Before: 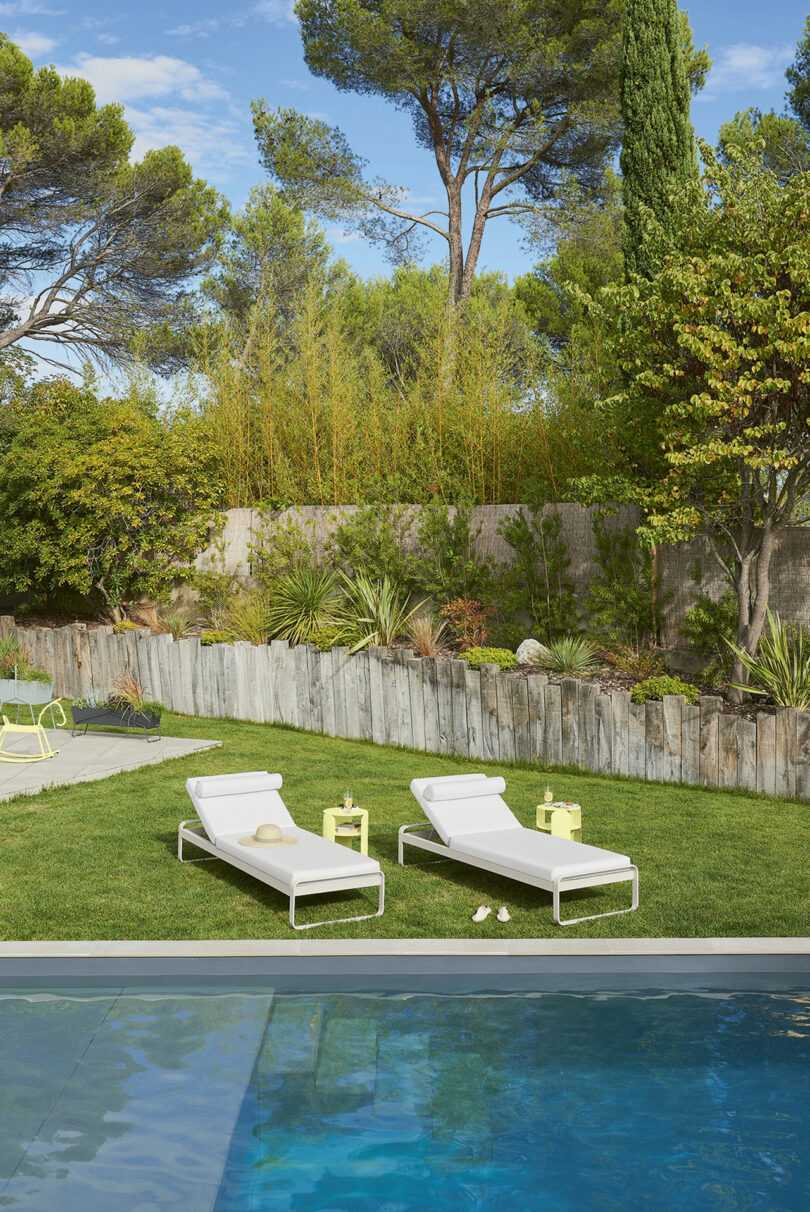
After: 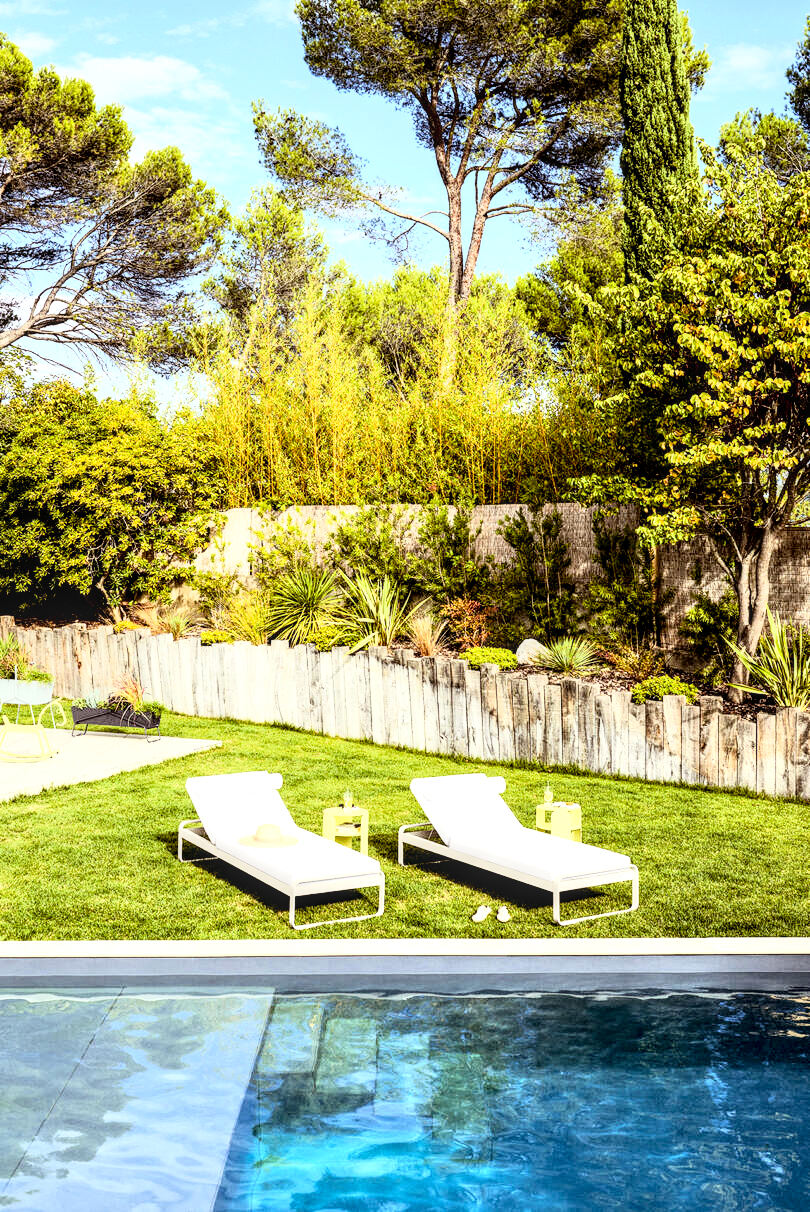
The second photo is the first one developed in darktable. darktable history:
rgb curve: curves: ch0 [(0, 0) (0.21, 0.15) (0.24, 0.21) (0.5, 0.75) (0.75, 0.96) (0.89, 0.99) (1, 1)]; ch1 [(0, 0.02) (0.21, 0.13) (0.25, 0.2) (0.5, 0.67) (0.75, 0.9) (0.89, 0.97) (1, 1)]; ch2 [(0, 0.02) (0.21, 0.13) (0.25, 0.2) (0.5, 0.67) (0.75, 0.9) (0.89, 0.97) (1, 1)], compensate middle gray true
exposure: black level correction 0.025, exposure 0.182 EV, compensate highlight preservation false
rgb levels: mode RGB, independent channels, levels [[0, 0.474, 1], [0, 0.5, 1], [0, 0.5, 1]]
local contrast: highlights 61%, detail 143%, midtone range 0.428
